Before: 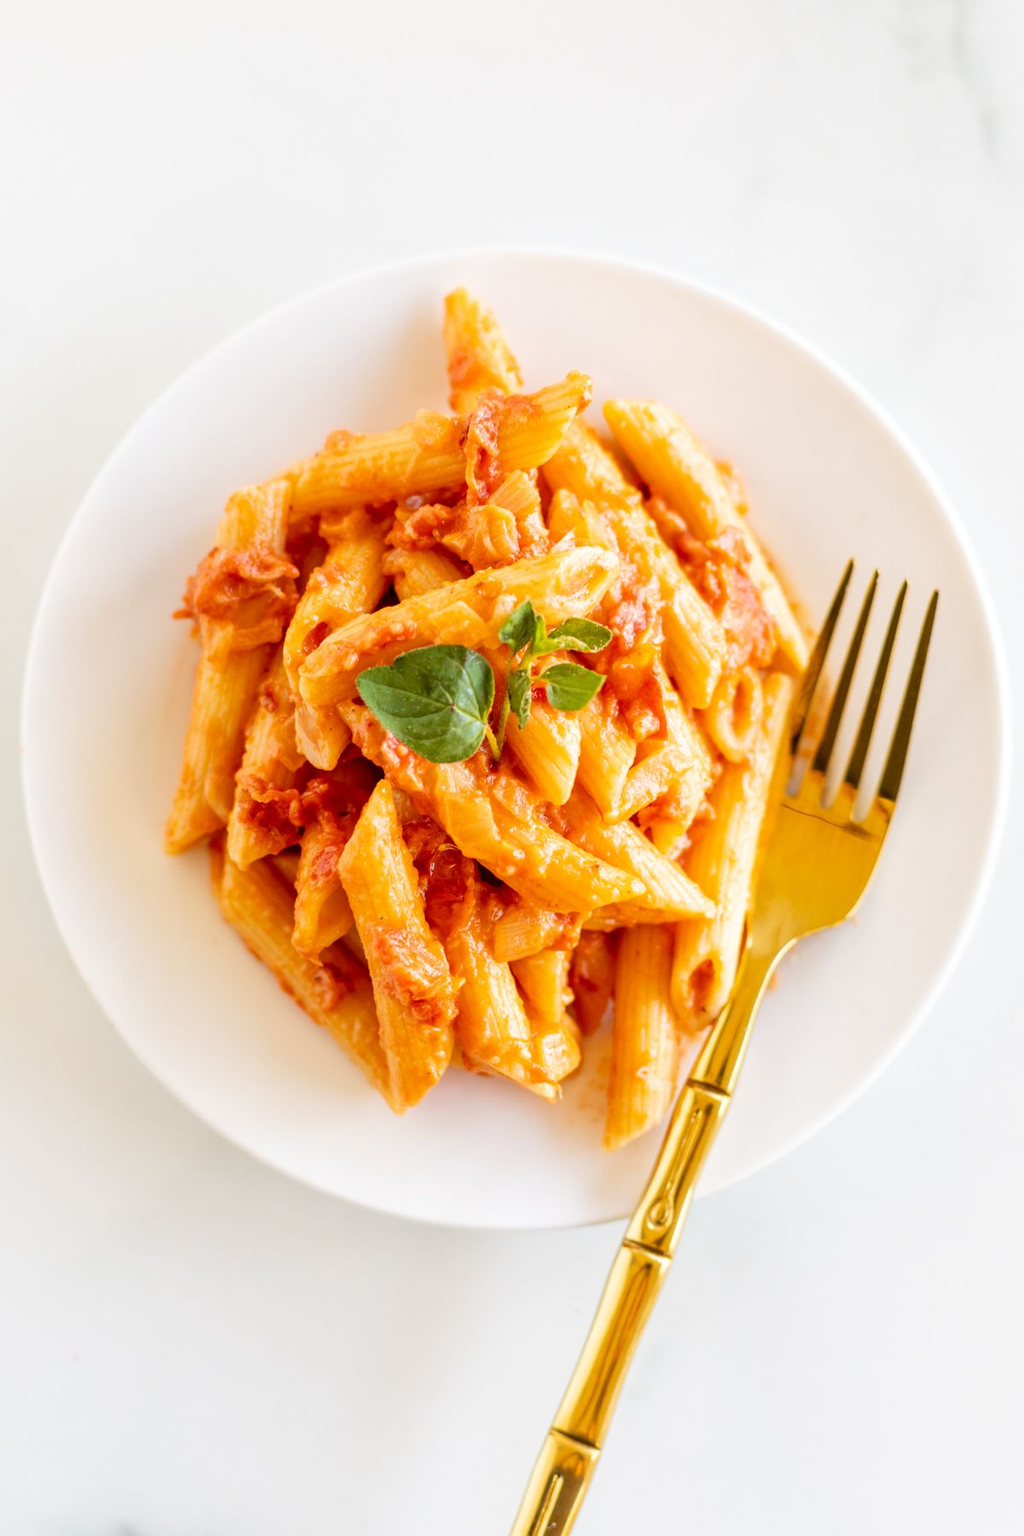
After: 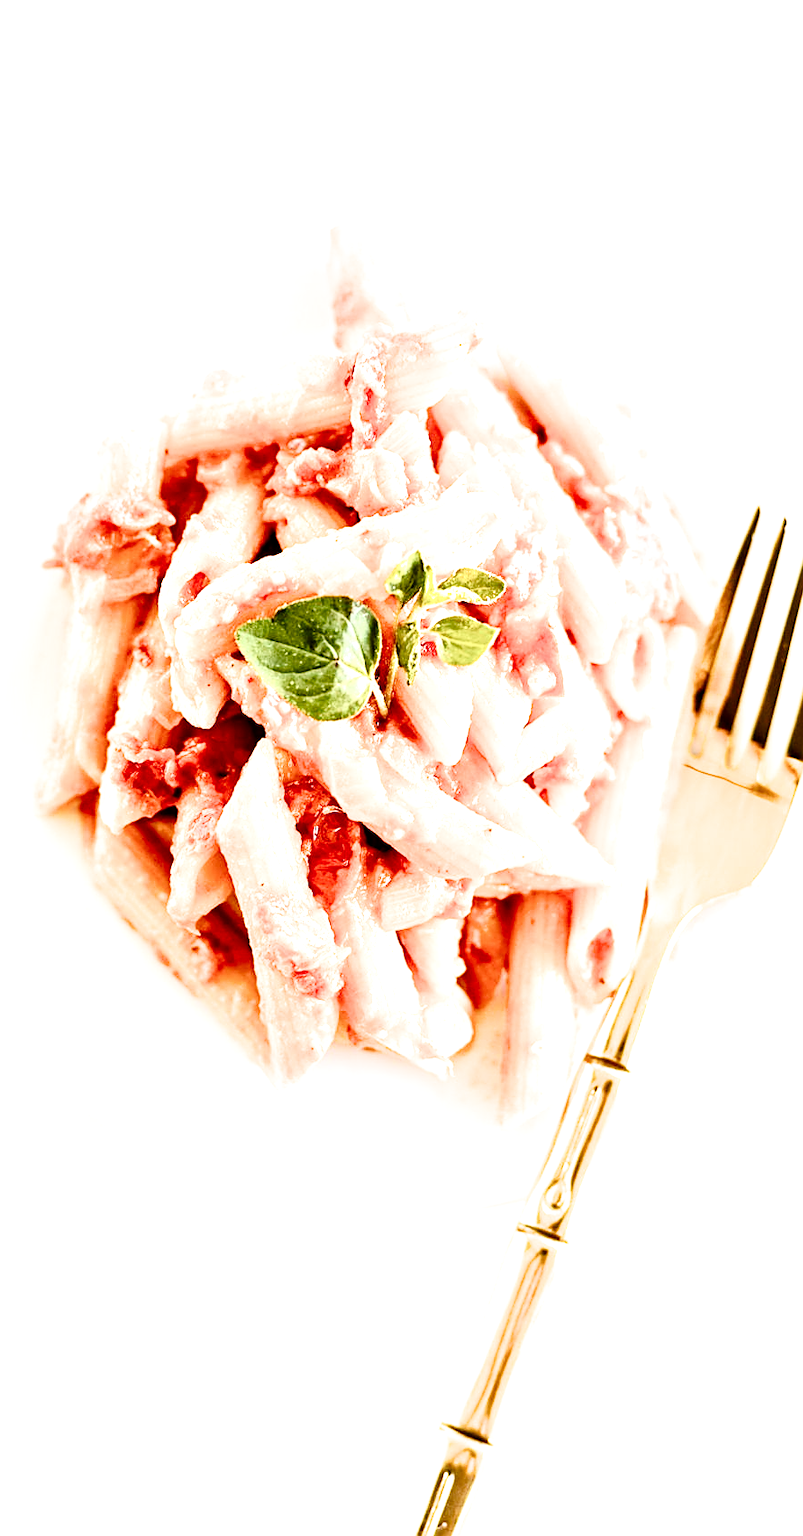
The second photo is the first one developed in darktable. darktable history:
crop and rotate: left 13.019%, top 5.271%, right 12.584%
tone curve: curves: ch0 [(0, 0) (0.004, 0.001) (0.133, 0.112) (0.325, 0.362) (0.832, 0.893) (1, 1)], preserve colors none
sharpen: on, module defaults
contrast brightness saturation: contrast 0.271
exposure: black level correction 0.001, exposure 0.499 EV, compensate exposure bias true, compensate highlight preservation false
filmic rgb: black relative exposure -7.98 EV, white relative exposure 2.19 EV, threshold 3.05 EV, hardness 6.97, enable highlight reconstruction true
local contrast: mode bilateral grid, contrast 19, coarseness 50, detail 159%, midtone range 0.2
